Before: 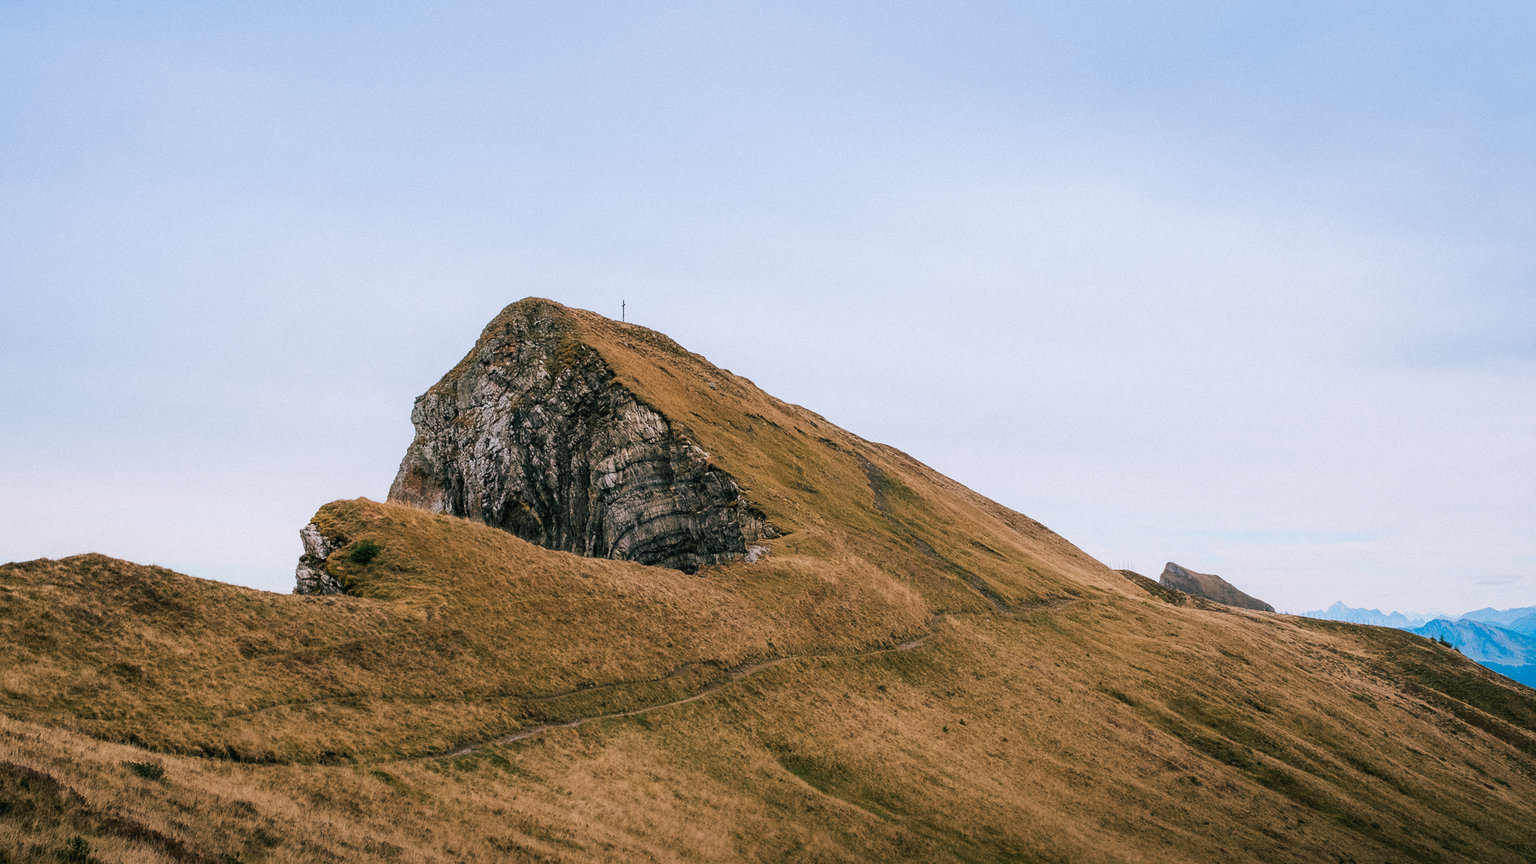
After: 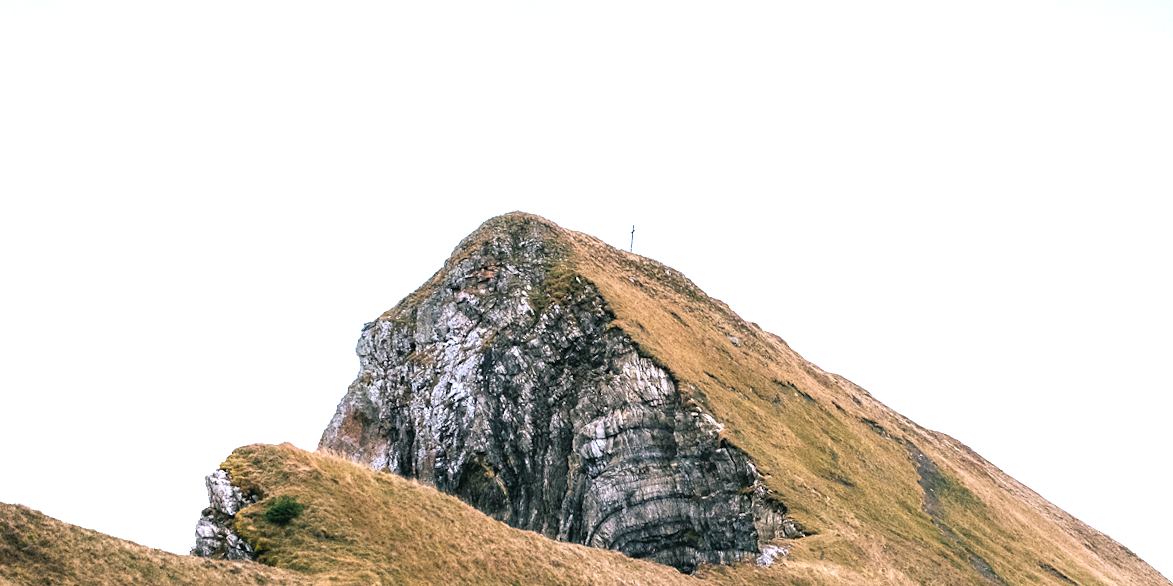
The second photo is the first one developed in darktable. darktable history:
crop and rotate: angle -4.99°, left 2.122%, top 6.945%, right 27.566%, bottom 30.519%
exposure: black level correction 0, exposure 1.1 EV, compensate exposure bias true, compensate highlight preservation false
white balance: red 0.948, green 1.02, blue 1.176
contrast brightness saturation: saturation -0.05
